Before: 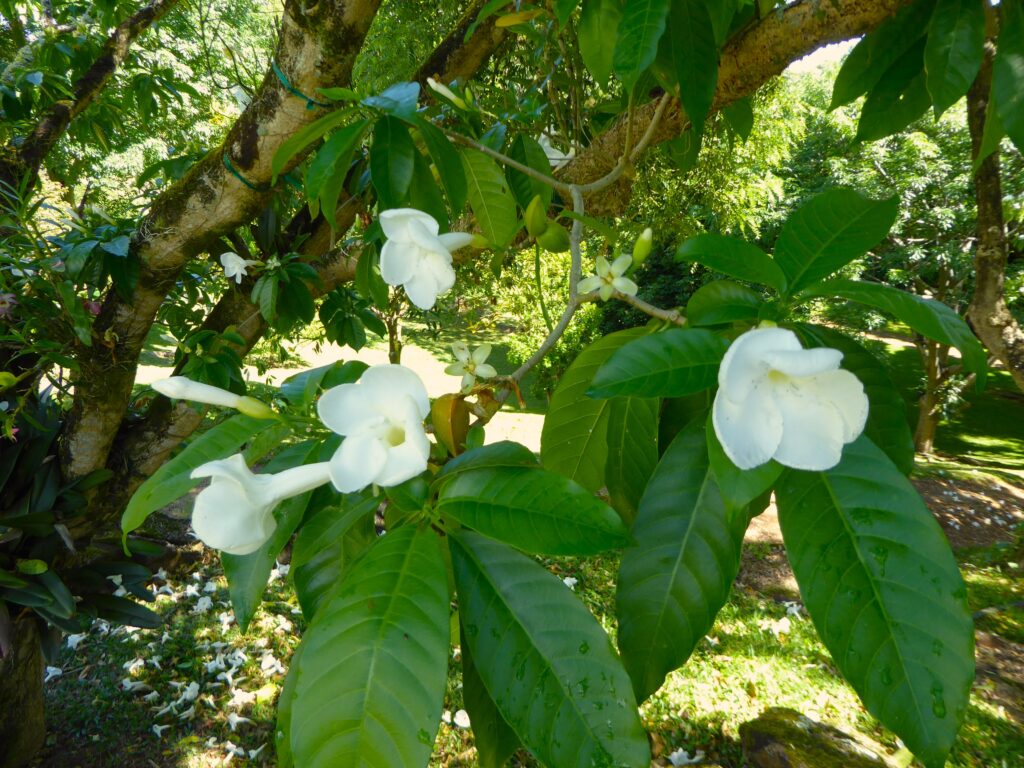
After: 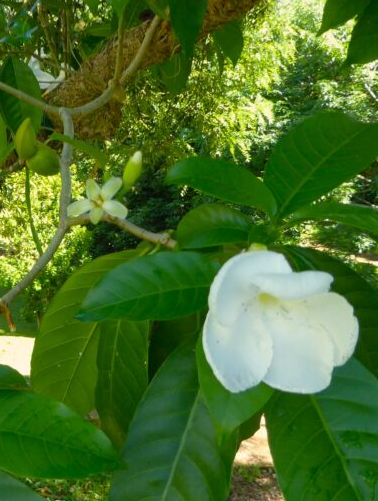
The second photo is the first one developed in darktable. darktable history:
crop and rotate: left 49.878%, top 10.11%, right 13.181%, bottom 24.537%
